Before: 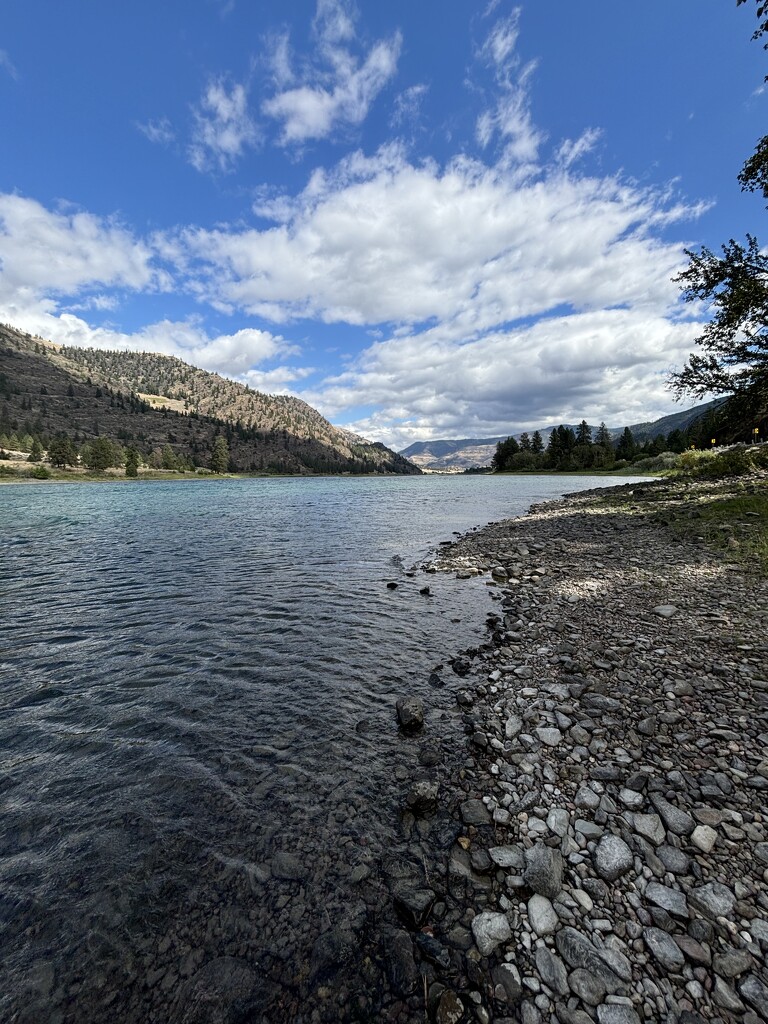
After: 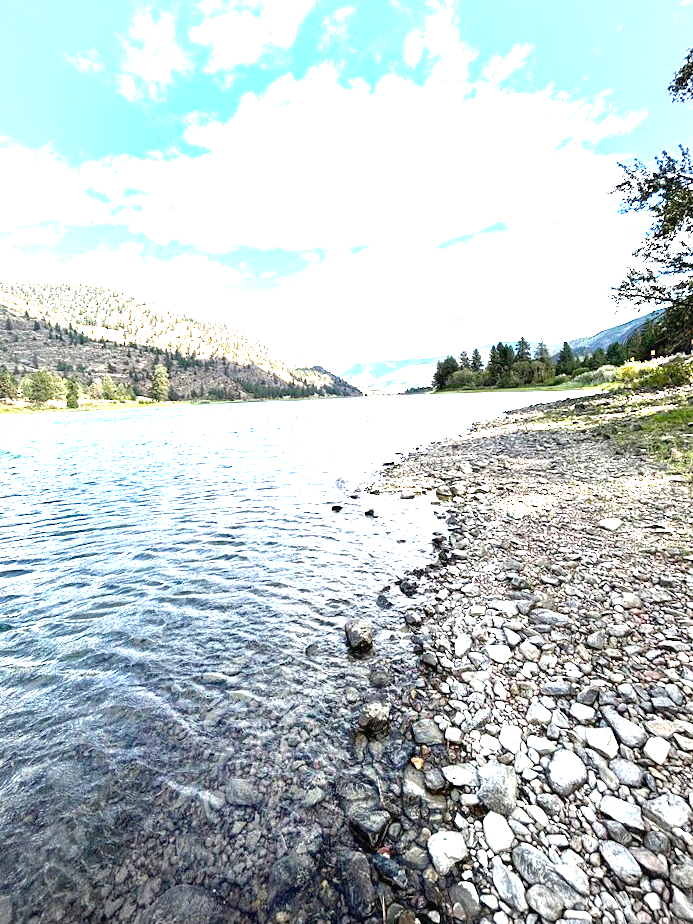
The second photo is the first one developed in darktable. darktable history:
vignetting: fall-off radius 60.92%
crop and rotate: angle 1.96°, left 5.673%, top 5.673%
exposure: exposure 3 EV, compensate highlight preservation false
